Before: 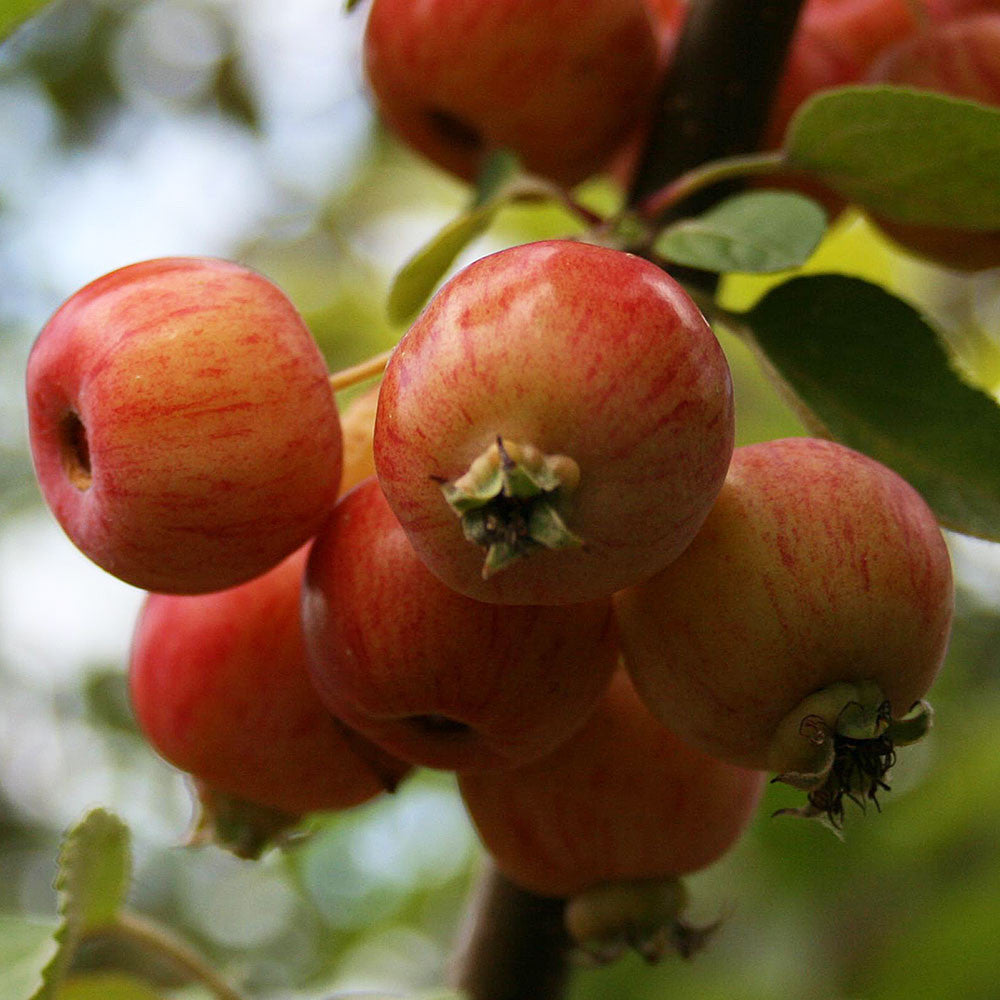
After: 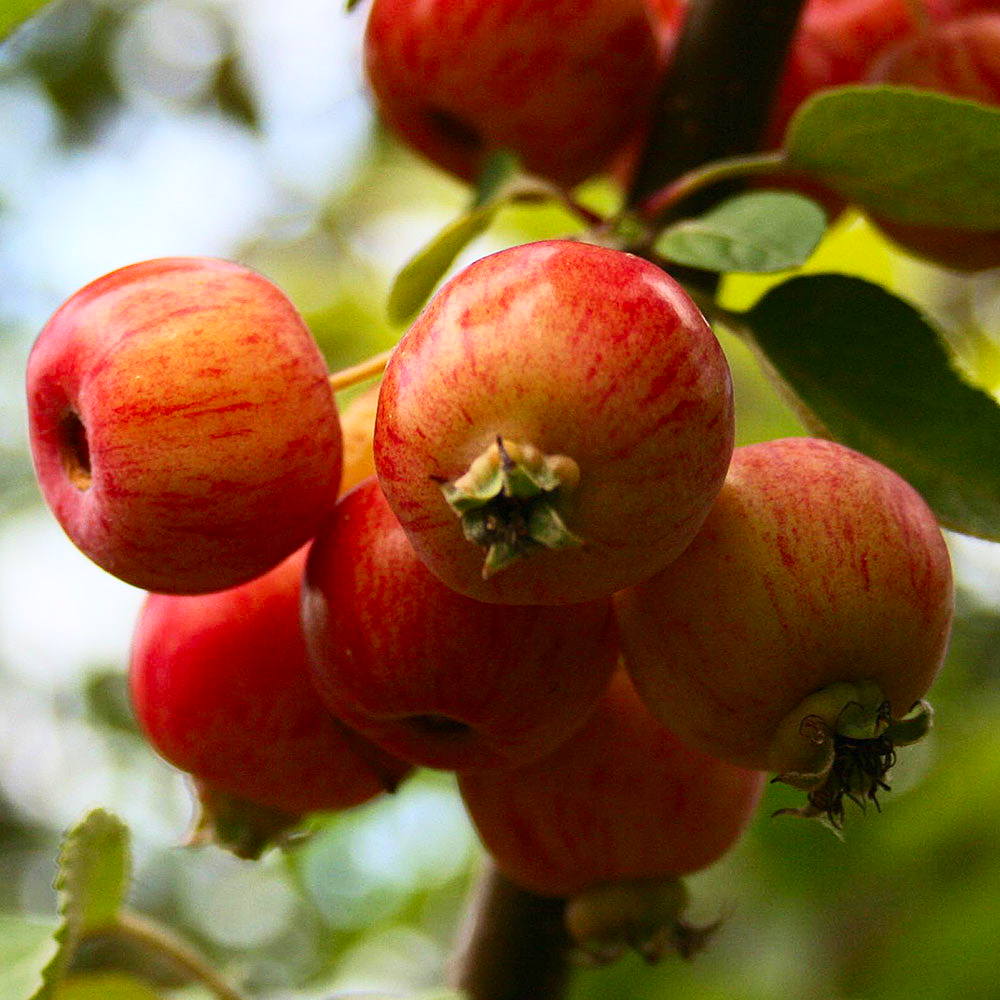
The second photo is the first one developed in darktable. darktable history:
exposure: exposure -0.022 EV, compensate exposure bias true, compensate highlight preservation false
contrast brightness saturation: contrast 0.234, brightness 0.113, saturation 0.294
